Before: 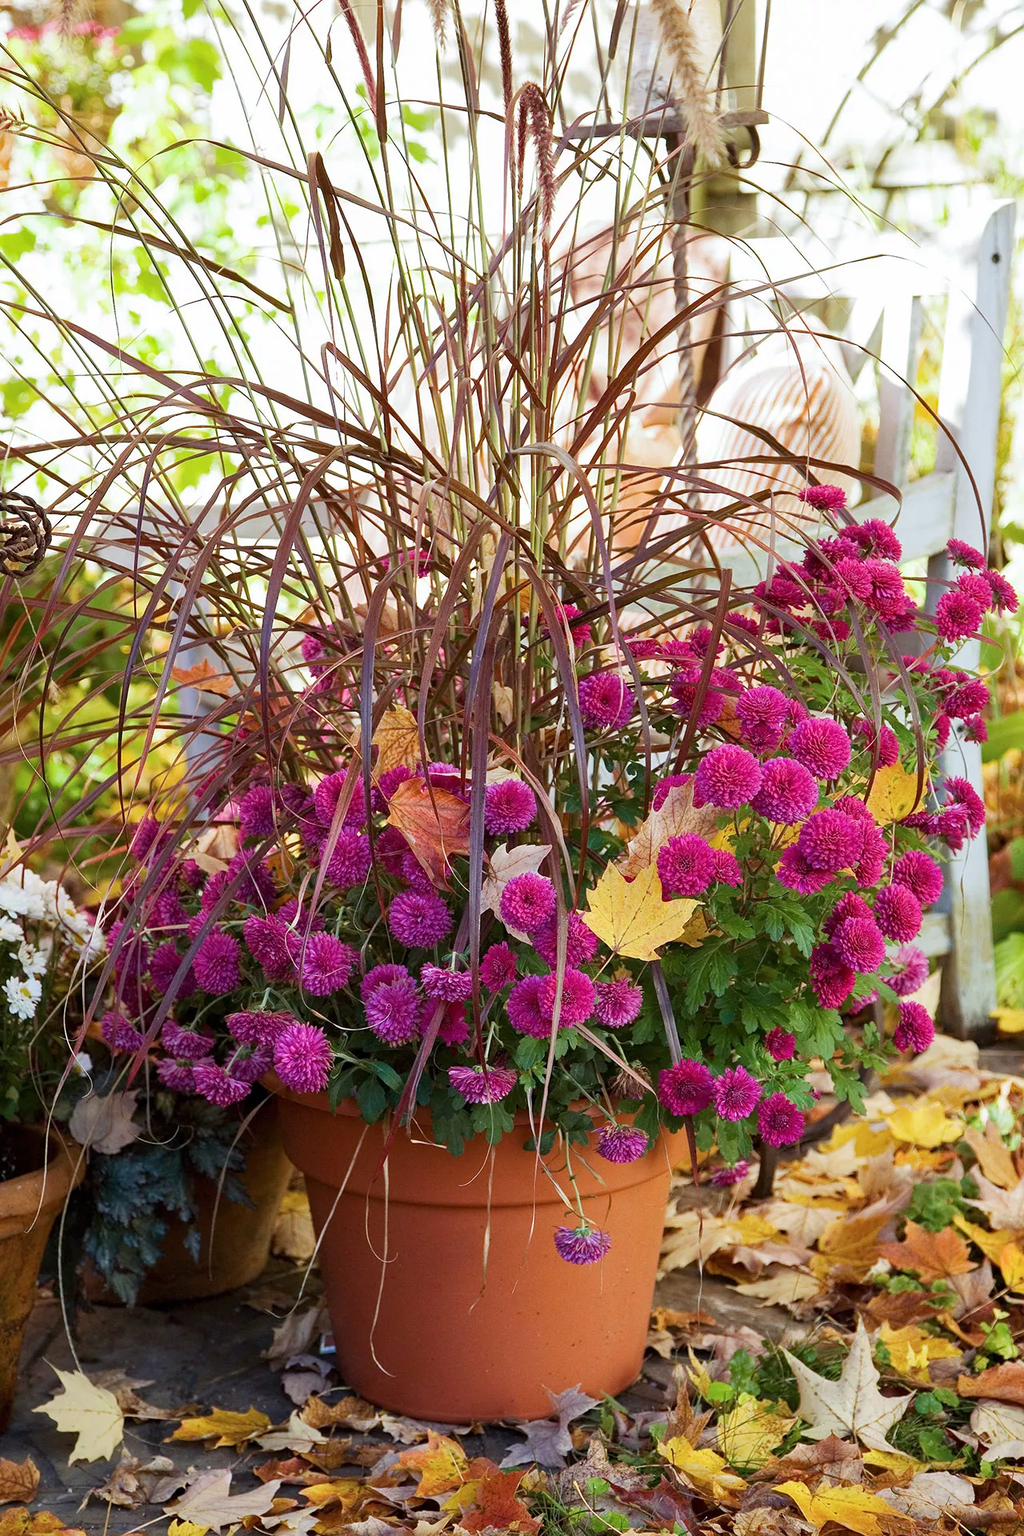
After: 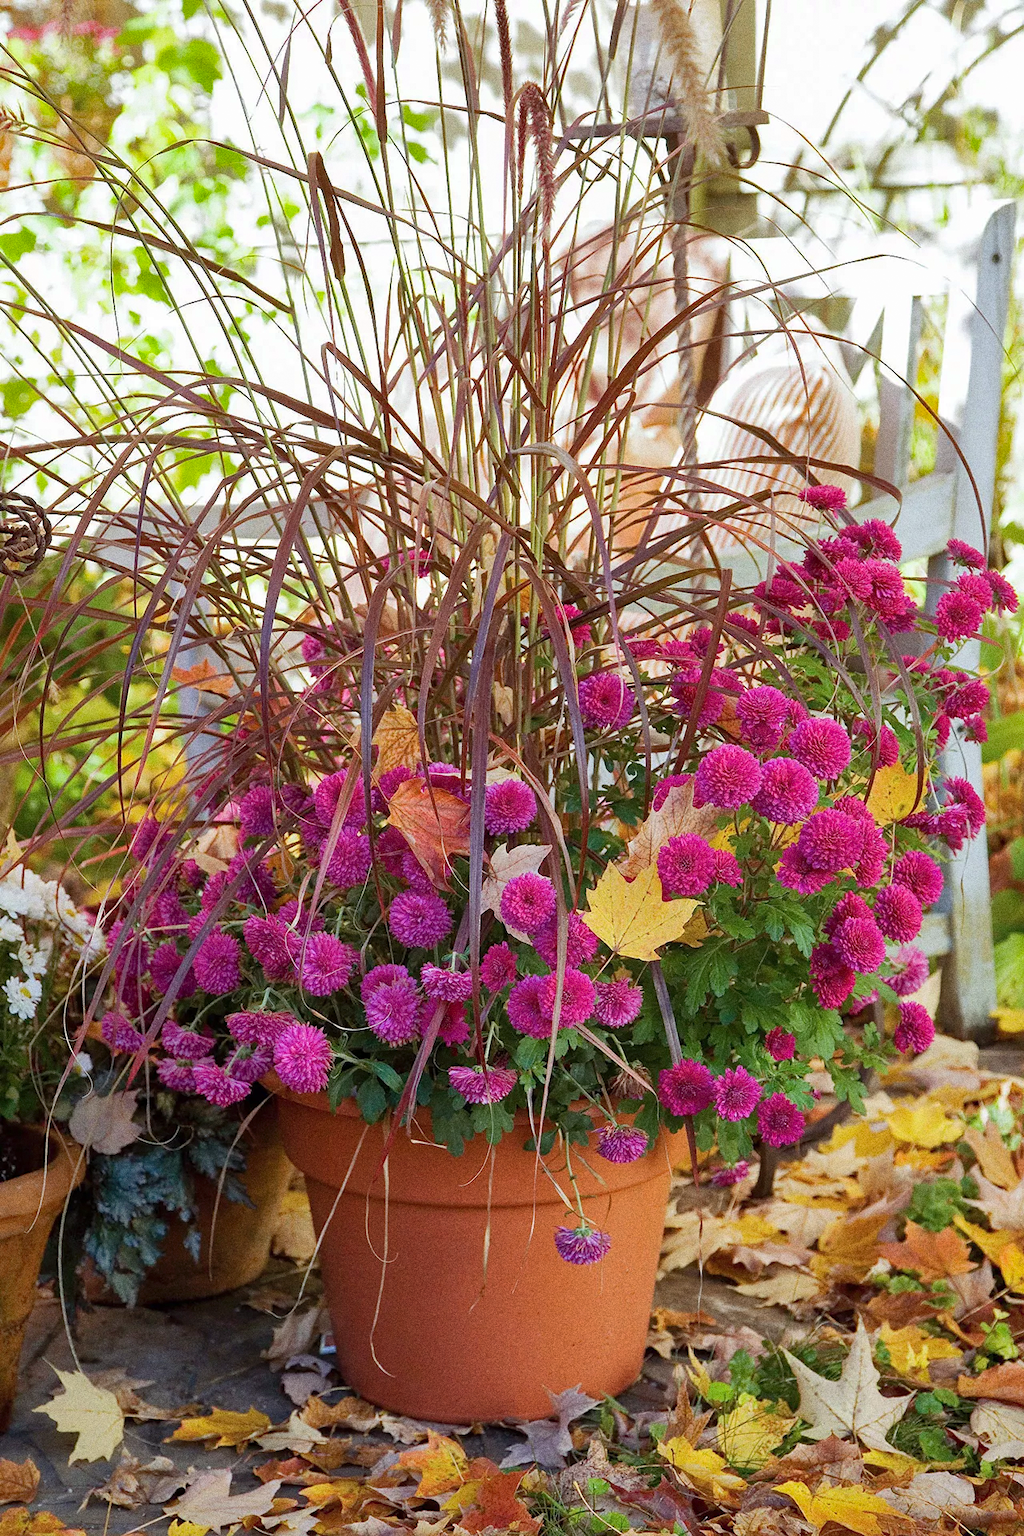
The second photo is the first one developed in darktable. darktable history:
shadows and highlights: on, module defaults
grain: coarseness 0.09 ISO, strength 40%
